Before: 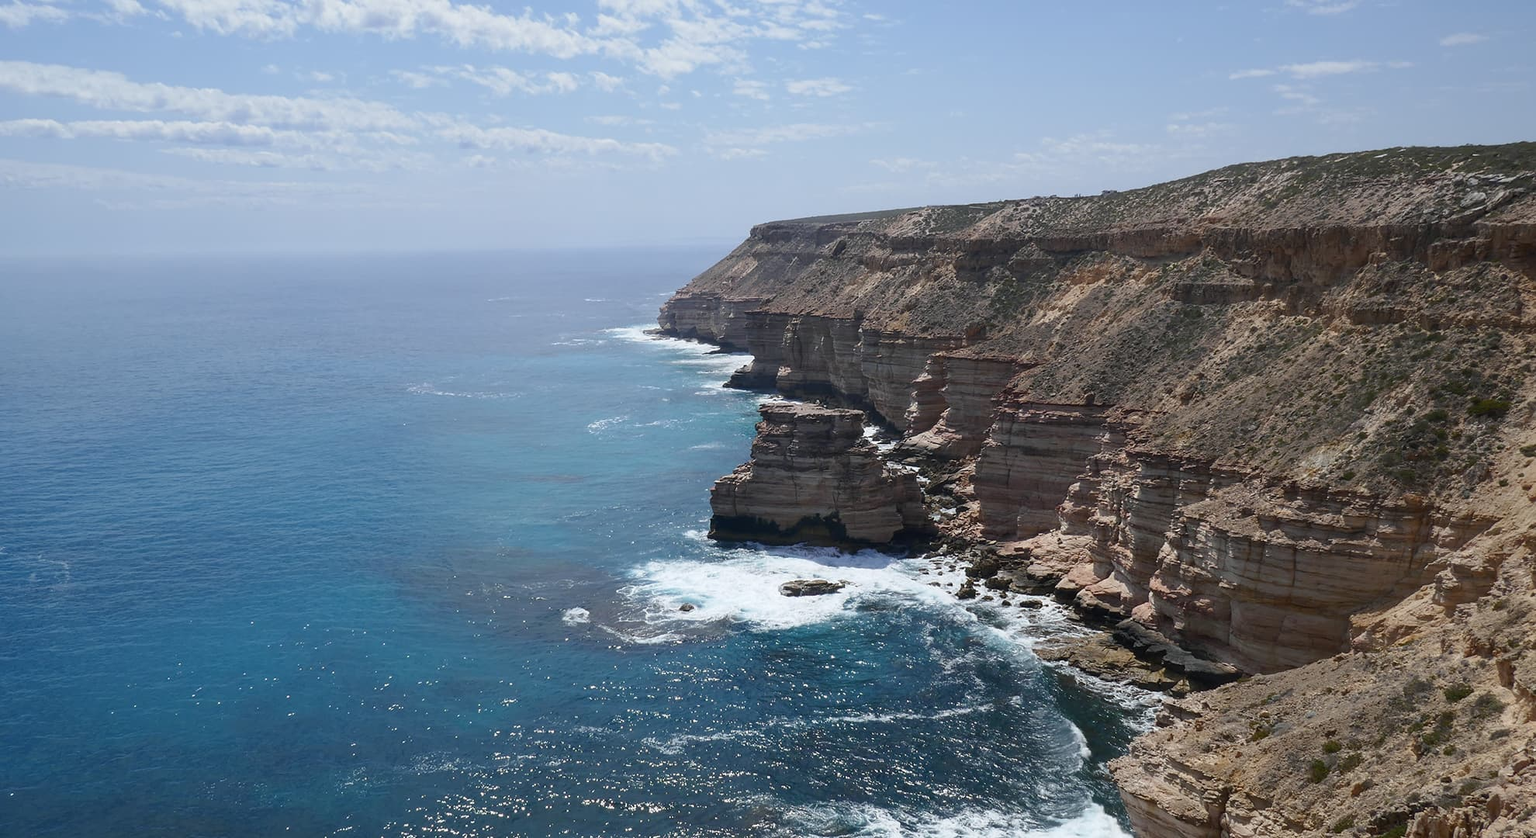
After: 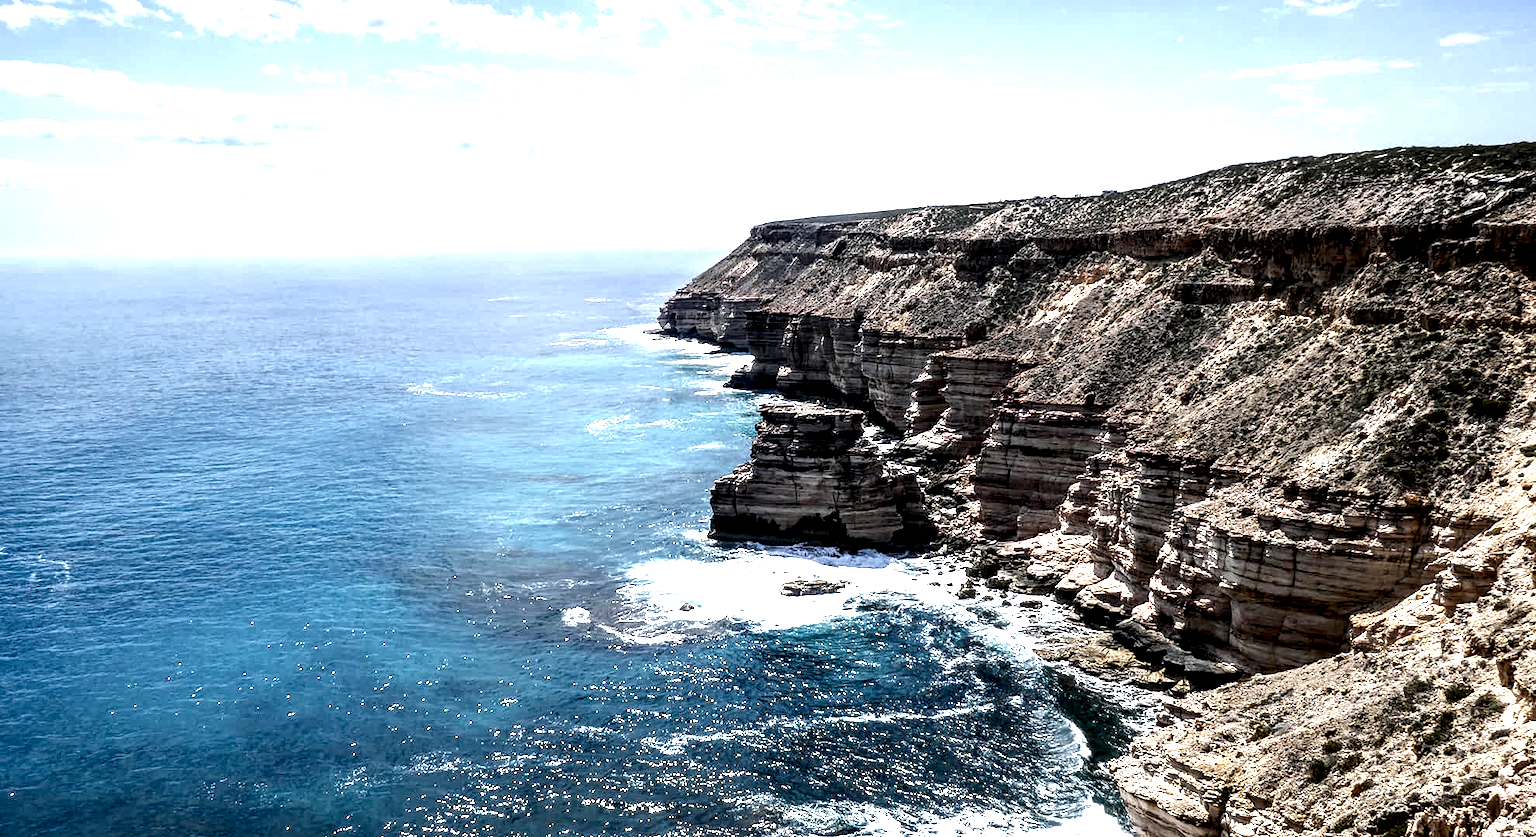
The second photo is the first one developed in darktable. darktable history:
exposure: black level correction 0, exposure 0.9 EV, compensate highlight preservation false
local contrast: highlights 115%, shadows 42%, detail 293%
base curve: preserve colors none
